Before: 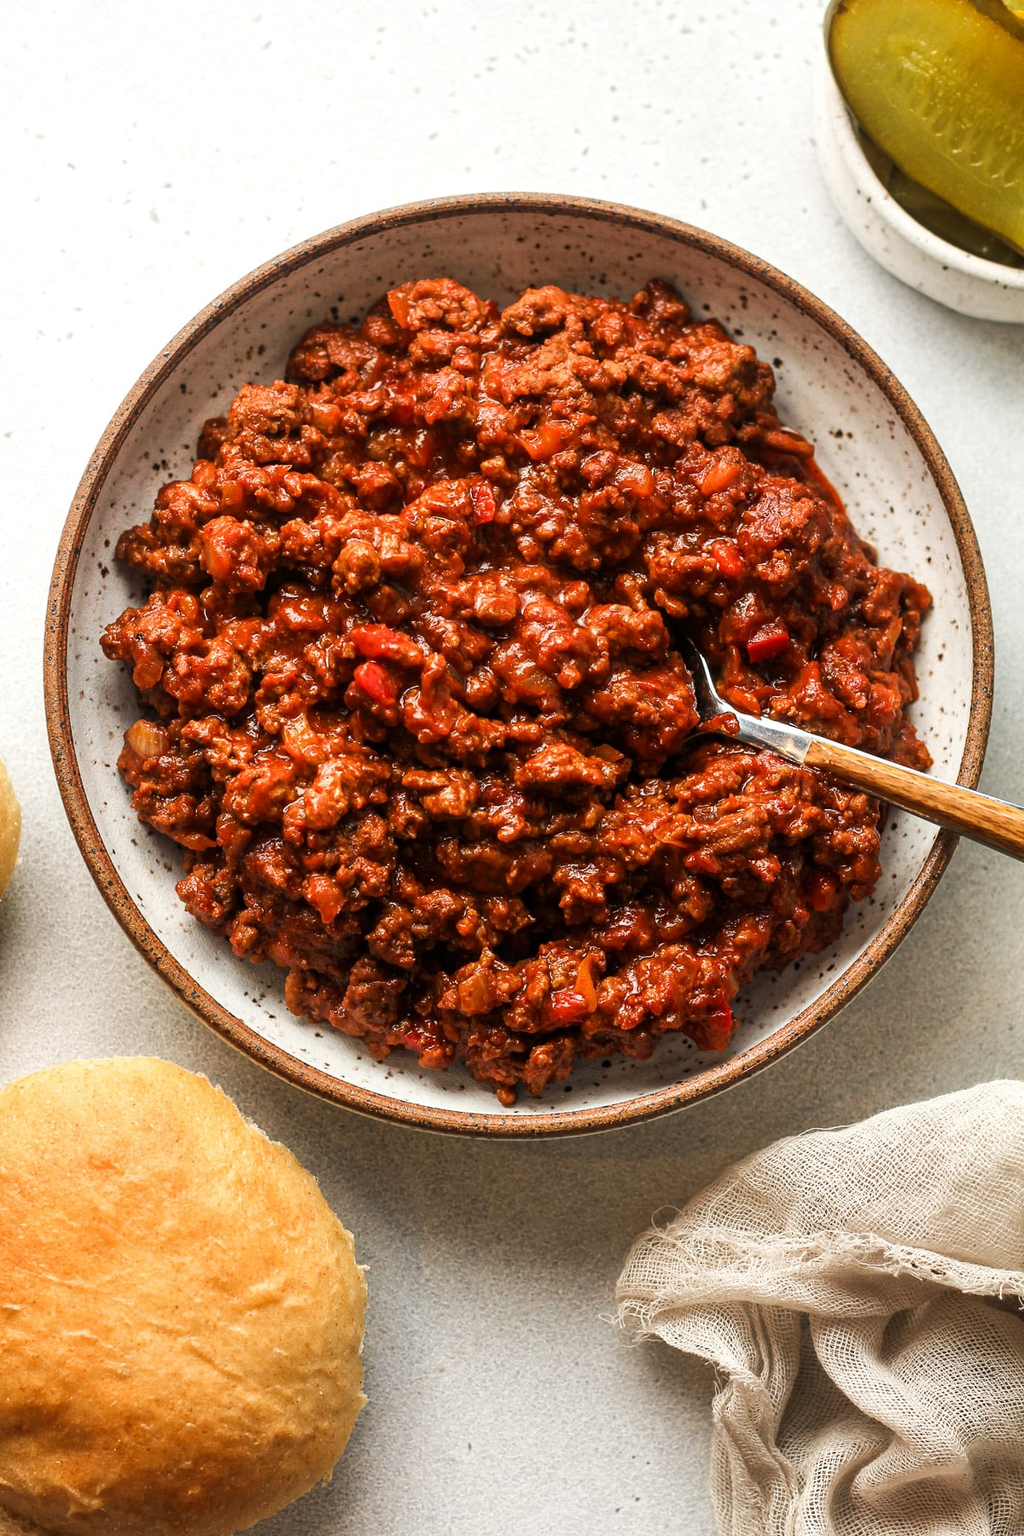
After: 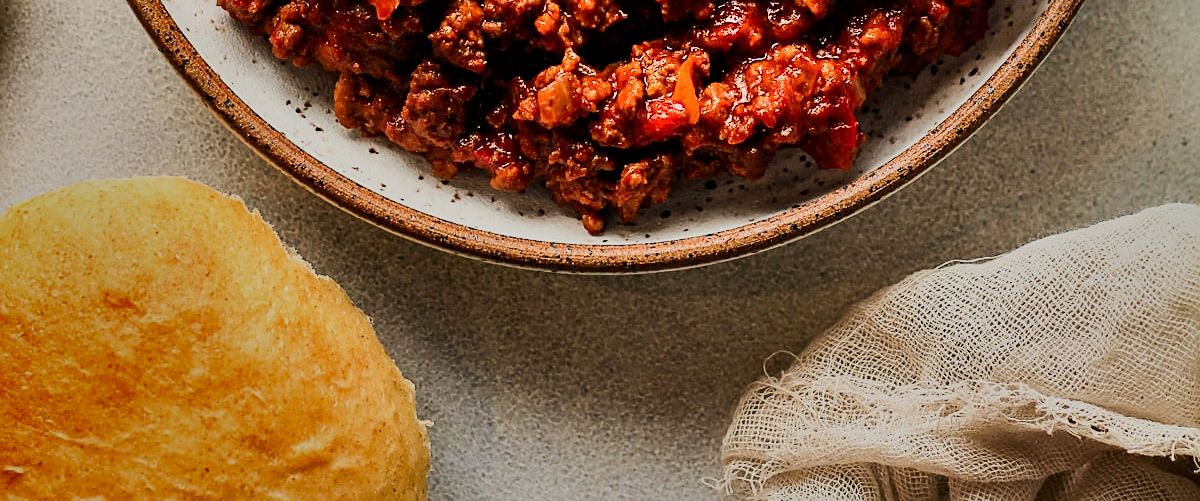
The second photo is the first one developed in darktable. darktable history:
sharpen: on, module defaults
shadows and highlights: shadows 79.18, white point adjustment -9.24, highlights -61.25, highlights color adjustment 73.54%, soften with gaussian
filmic rgb: black relative exposure -7.65 EV, white relative exposure 4.56 EV, hardness 3.61, color science v6 (2022)
contrast brightness saturation: contrast 0.225
color correction: highlights b* -0.021, saturation 1.07
crop and rotate: top 59.012%, bottom 13.116%
